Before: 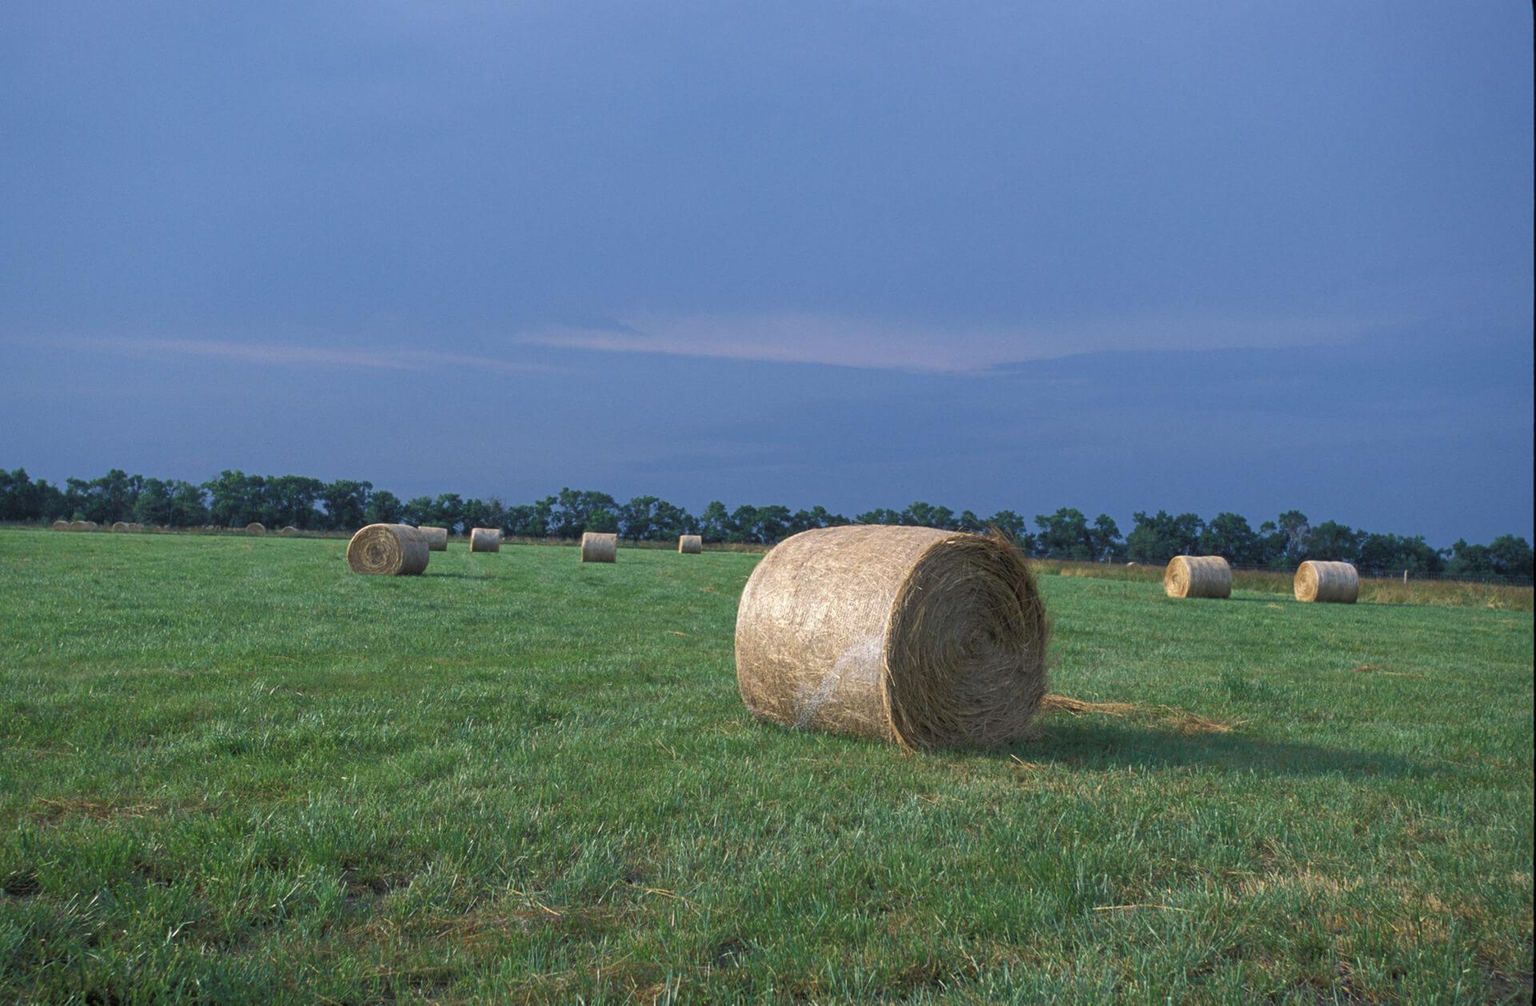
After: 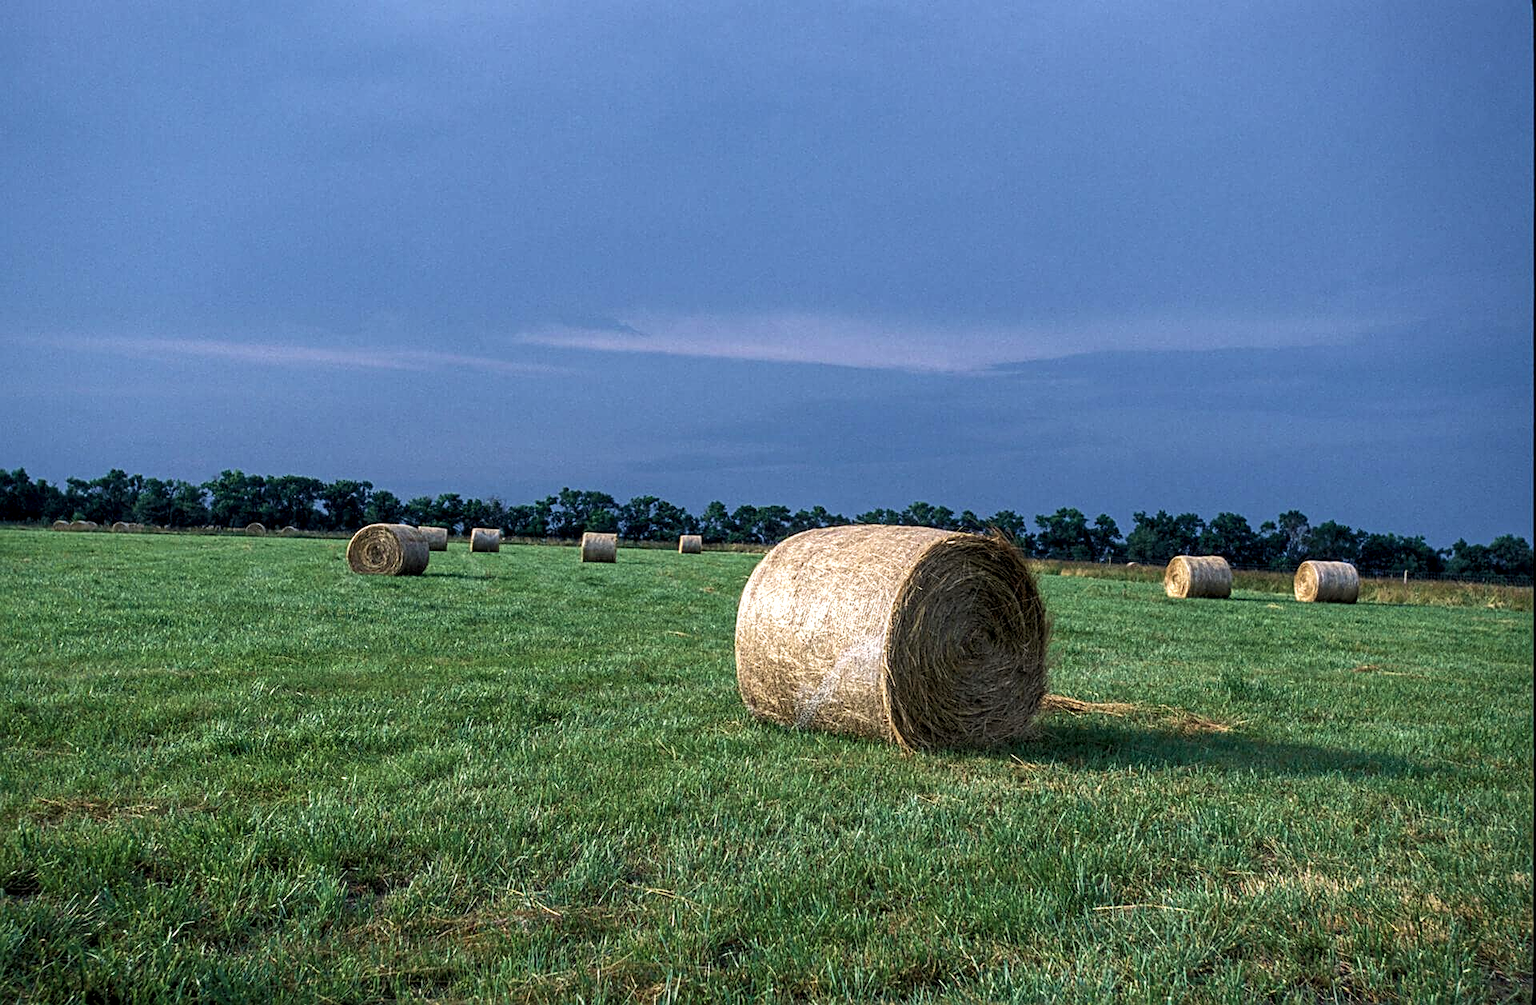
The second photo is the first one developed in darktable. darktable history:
velvia: on, module defaults
sharpen: amount 0.499
local contrast: highlights 19%, detail 185%
